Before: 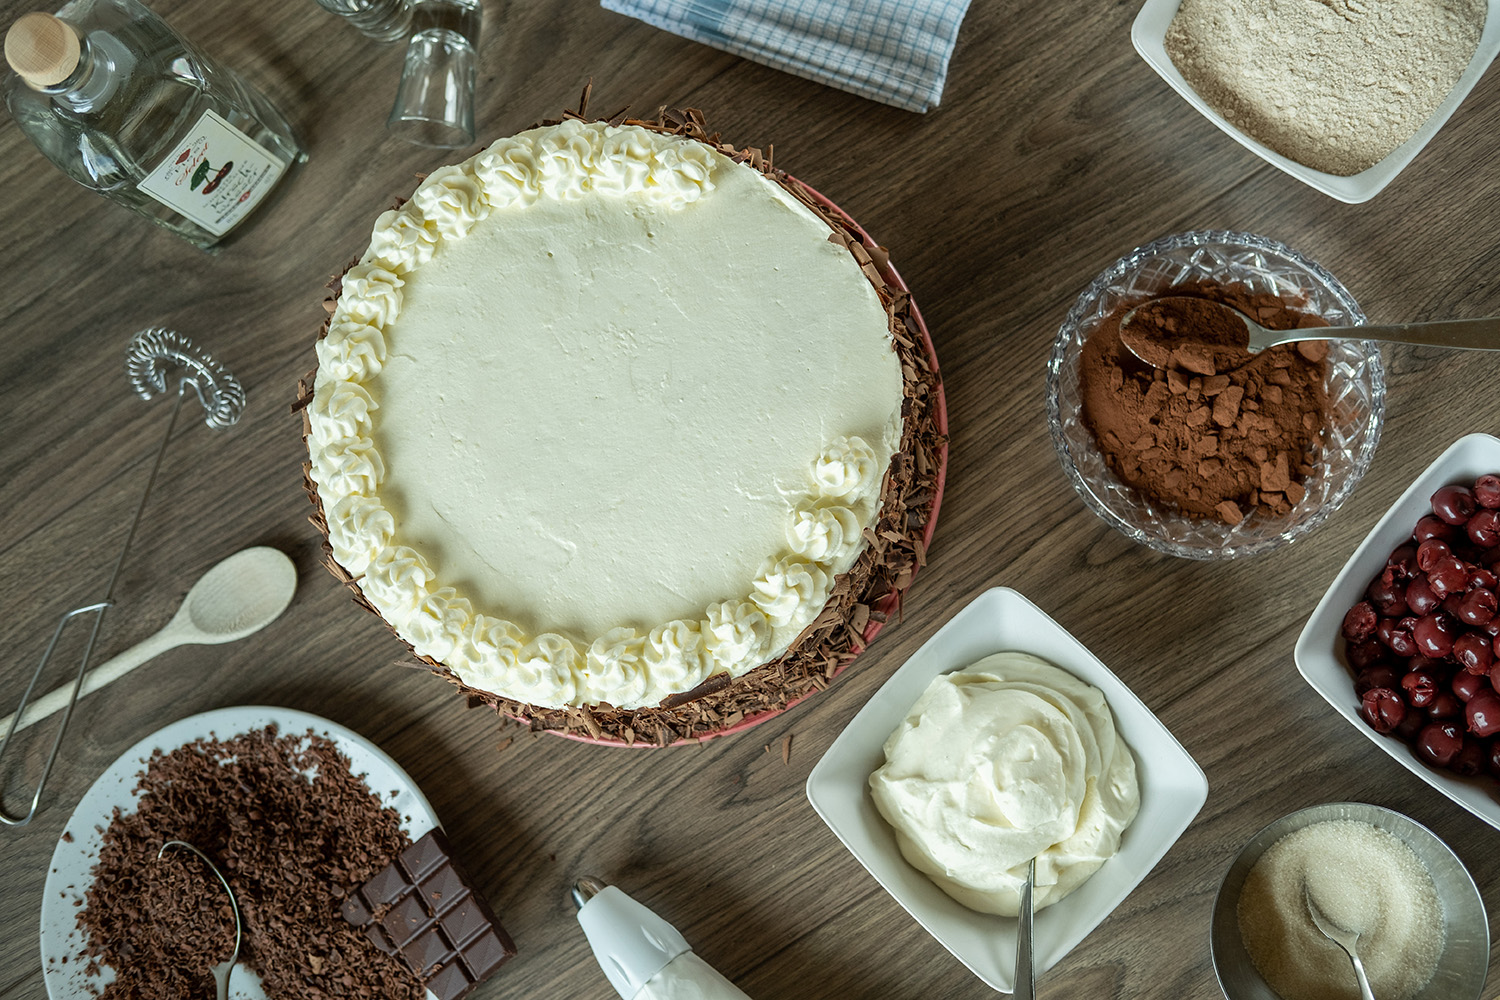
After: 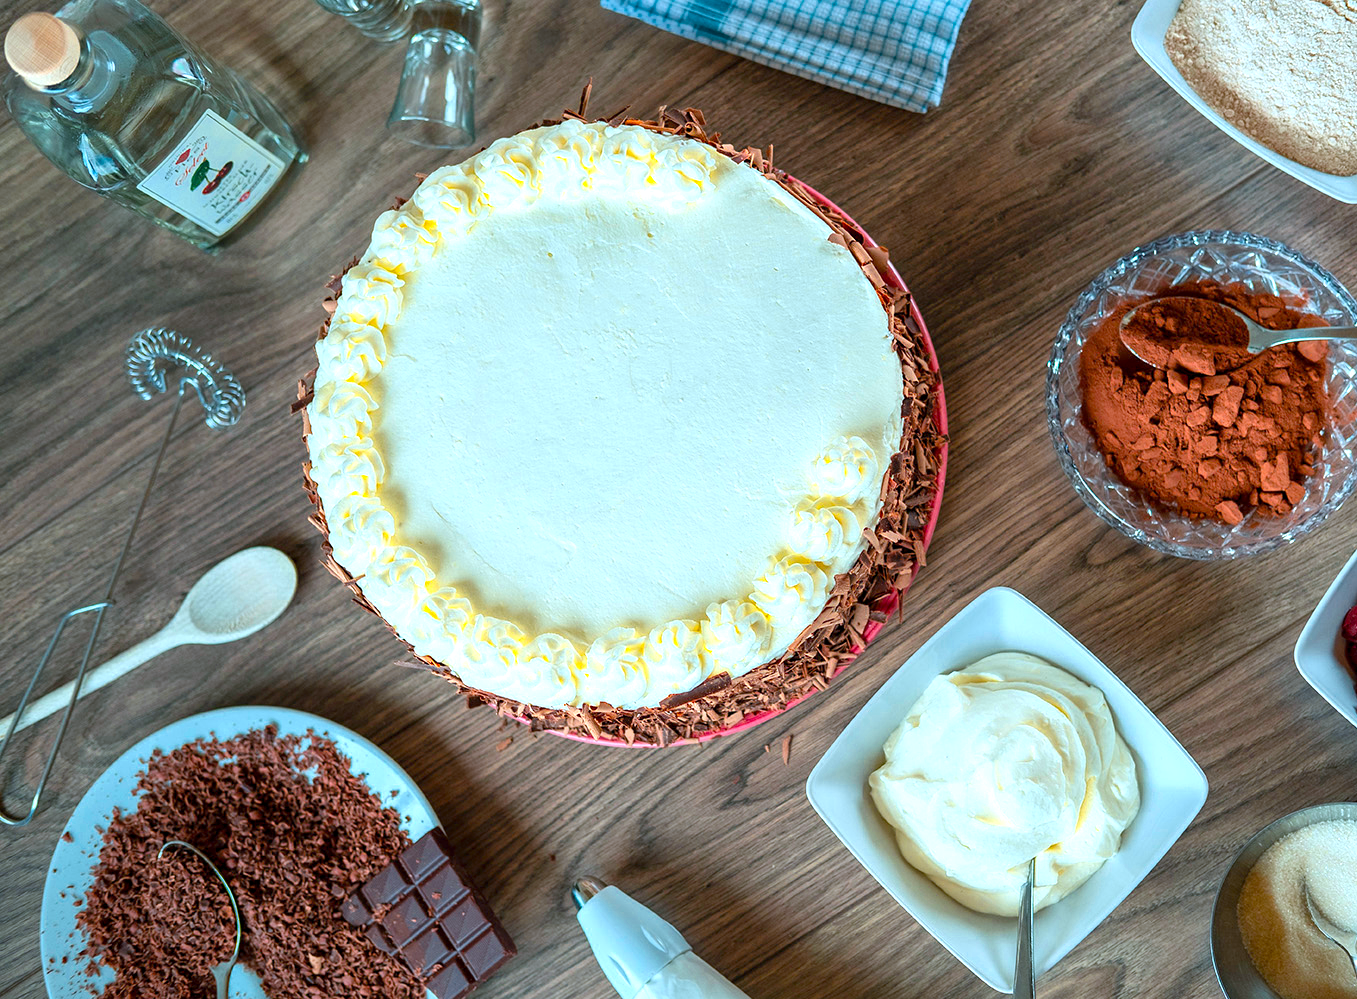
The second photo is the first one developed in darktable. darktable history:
color calibration: output R [1.422, -0.35, -0.252, 0], output G [-0.238, 1.259, -0.084, 0], output B [-0.081, -0.196, 1.58, 0], output brightness [0.49, 0.671, -0.57, 0], illuminant same as pipeline (D50), adaptation none (bypass), saturation algorithm version 1 (2020)
crop: right 9.509%, bottom 0.031%
contrast equalizer: octaves 7, y [[0.6 ×6], [0.55 ×6], [0 ×6], [0 ×6], [0 ×6]], mix 0.15
